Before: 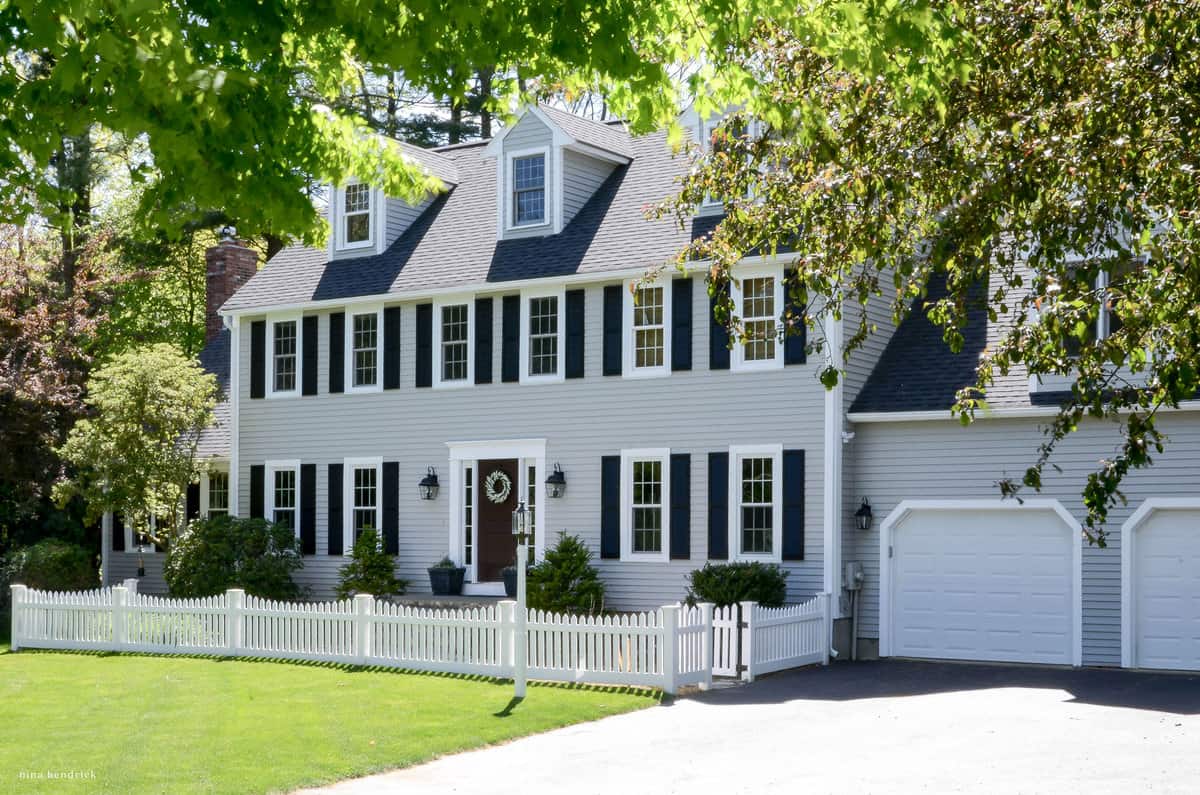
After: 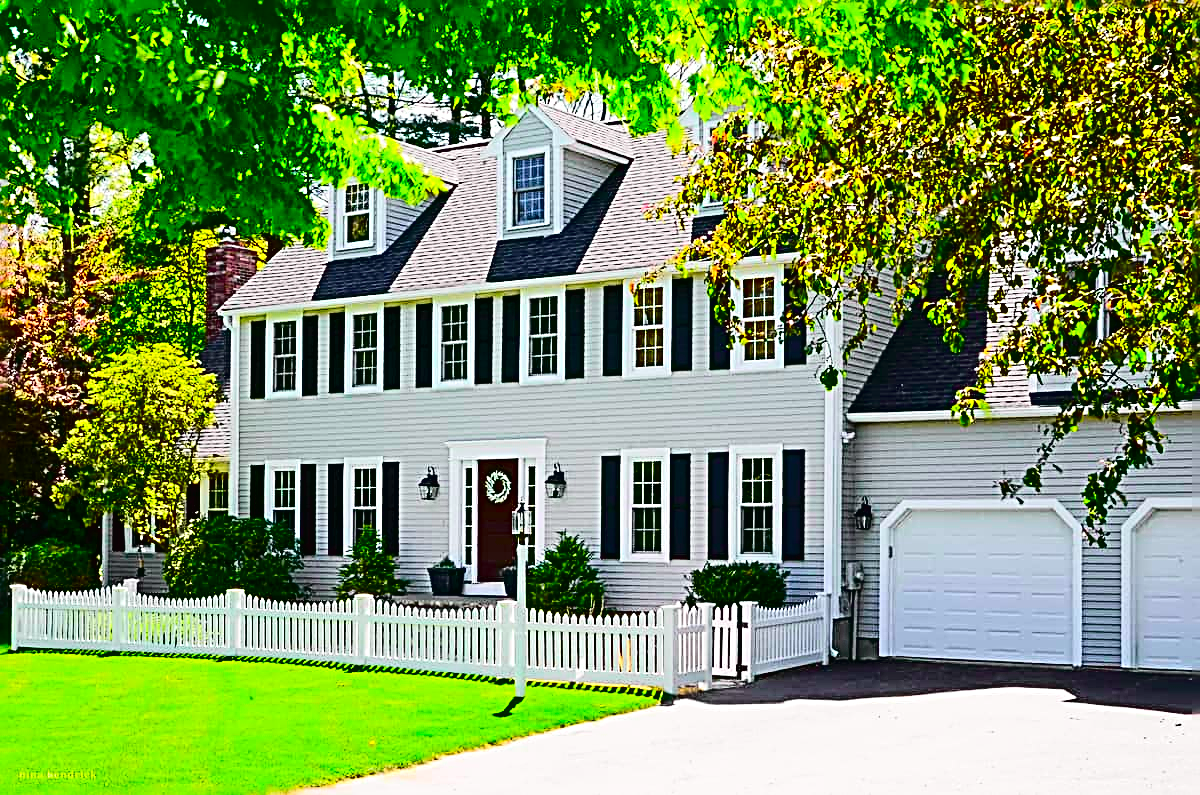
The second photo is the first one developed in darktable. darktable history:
tone curve: curves: ch0 [(0, 0.014) (0.17, 0.099) (0.392, 0.438) (0.725, 0.828) (0.872, 0.918) (1, 0.981)]; ch1 [(0, 0) (0.402, 0.36) (0.489, 0.491) (0.5, 0.503) (0.515, 0.52) (0.545, 0.572) (0.615, 0.662) (0.701, 0.725) (1, 1)]; ch2 [(0, 0) (0.42, 0.458) (0.485, 0.499) (0.503, 0.503) (0.531, 0.542) (0.561, 0.594) (0.644, 0.694) (0.717, 0.753) (1, 0.991)], color space Lab, independent channels
sharpen: radius 3.158, amount 1.731
color correction: saturation 2.15
